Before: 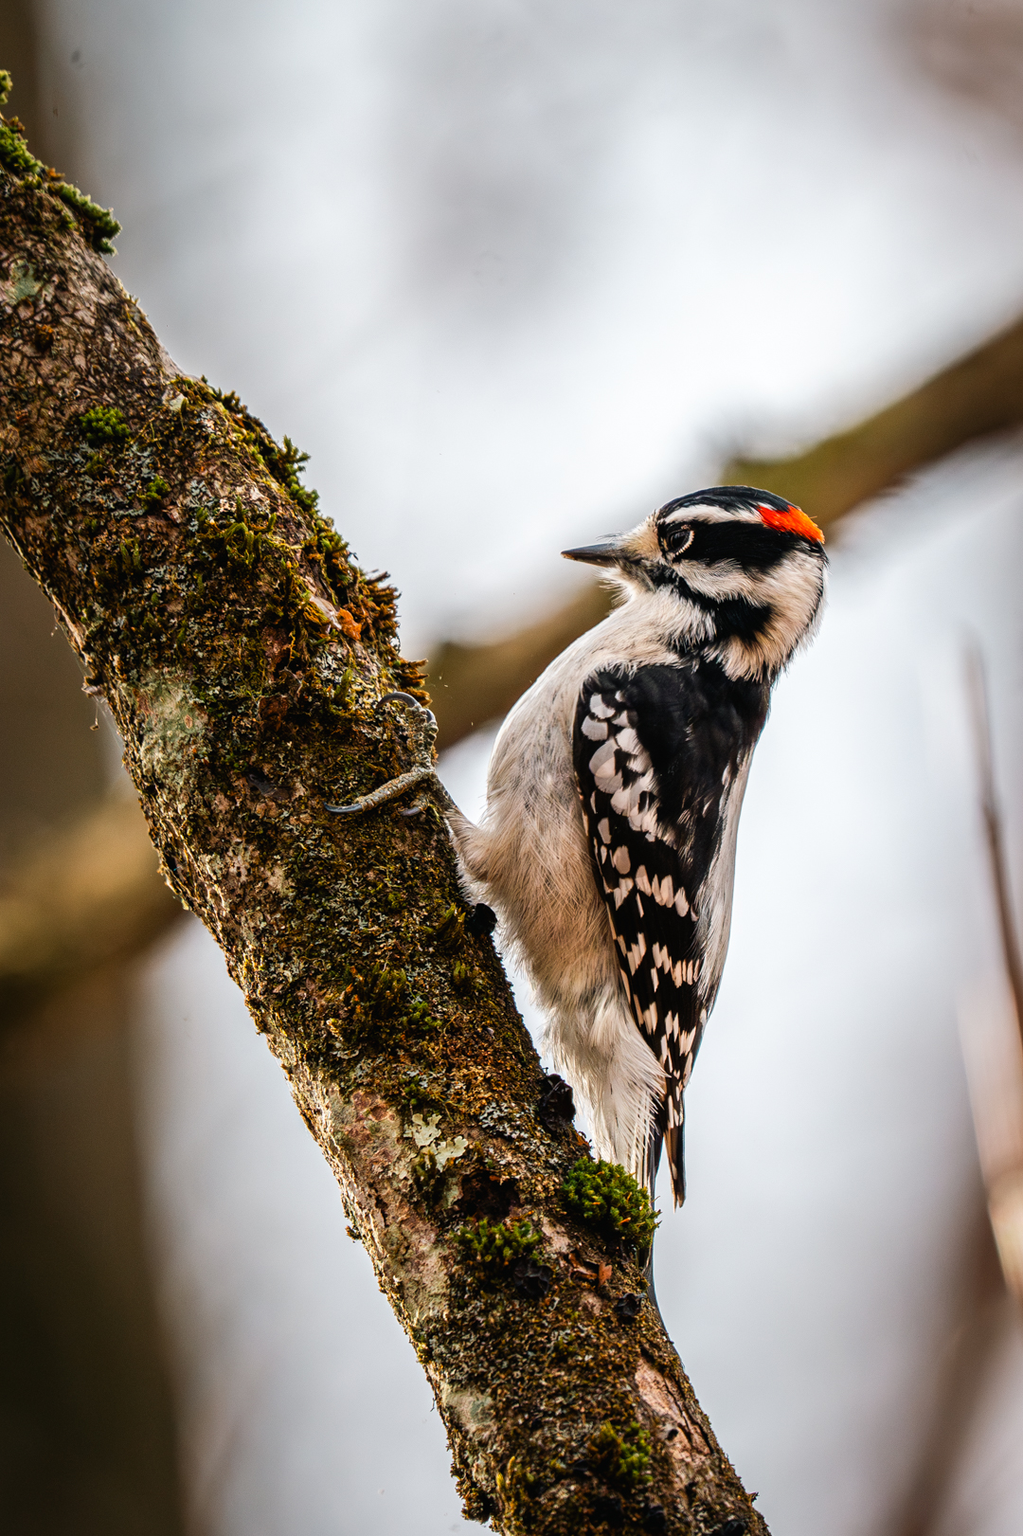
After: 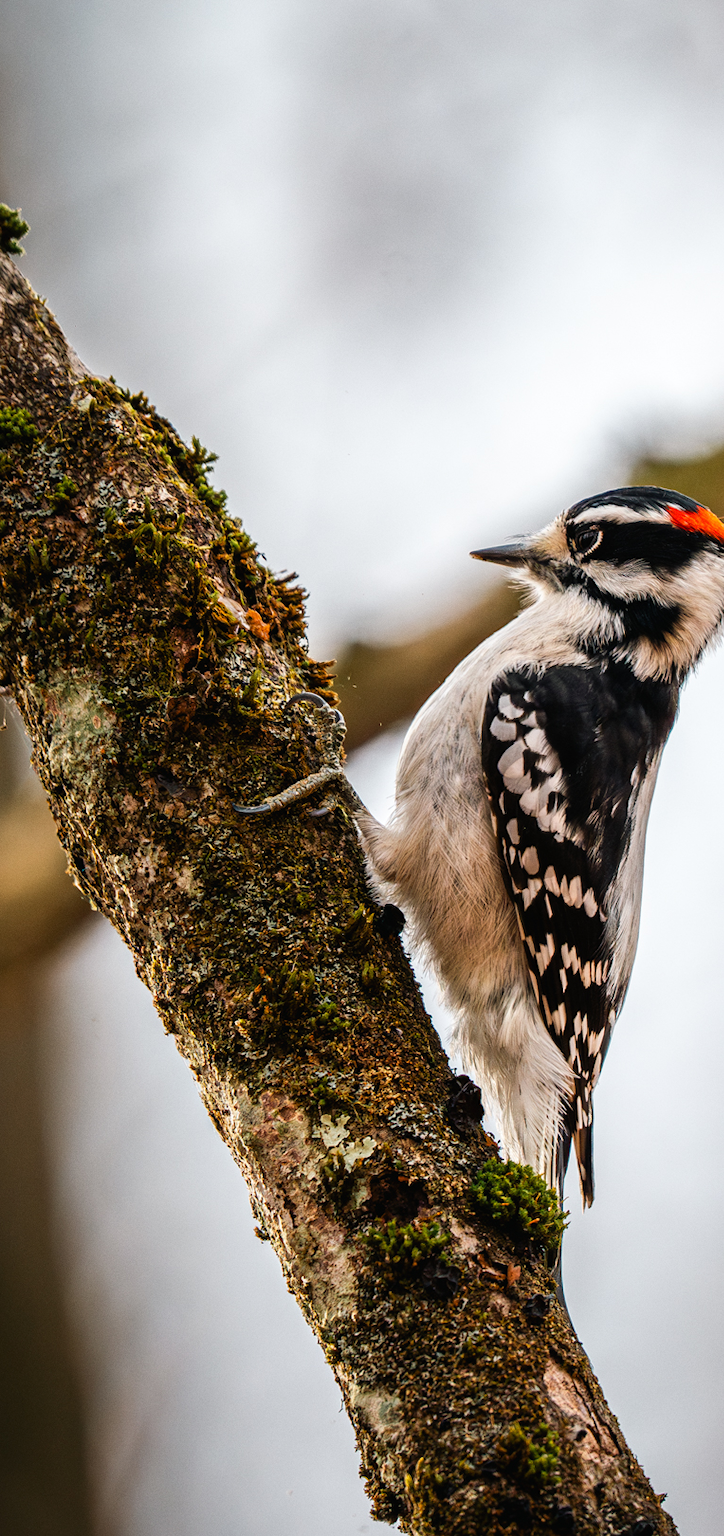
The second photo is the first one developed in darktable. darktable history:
crop and rotate: left 9.061%, right 20.142%
grain: coarseness 0.09 ISO, strength 10%
